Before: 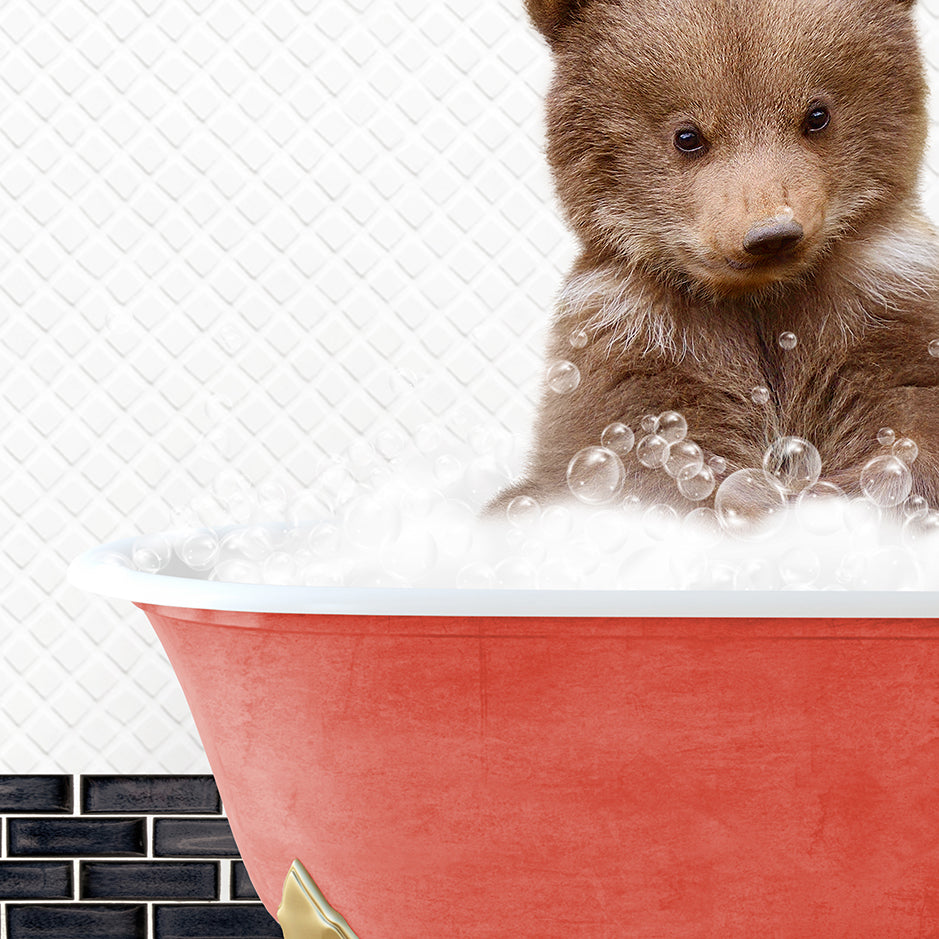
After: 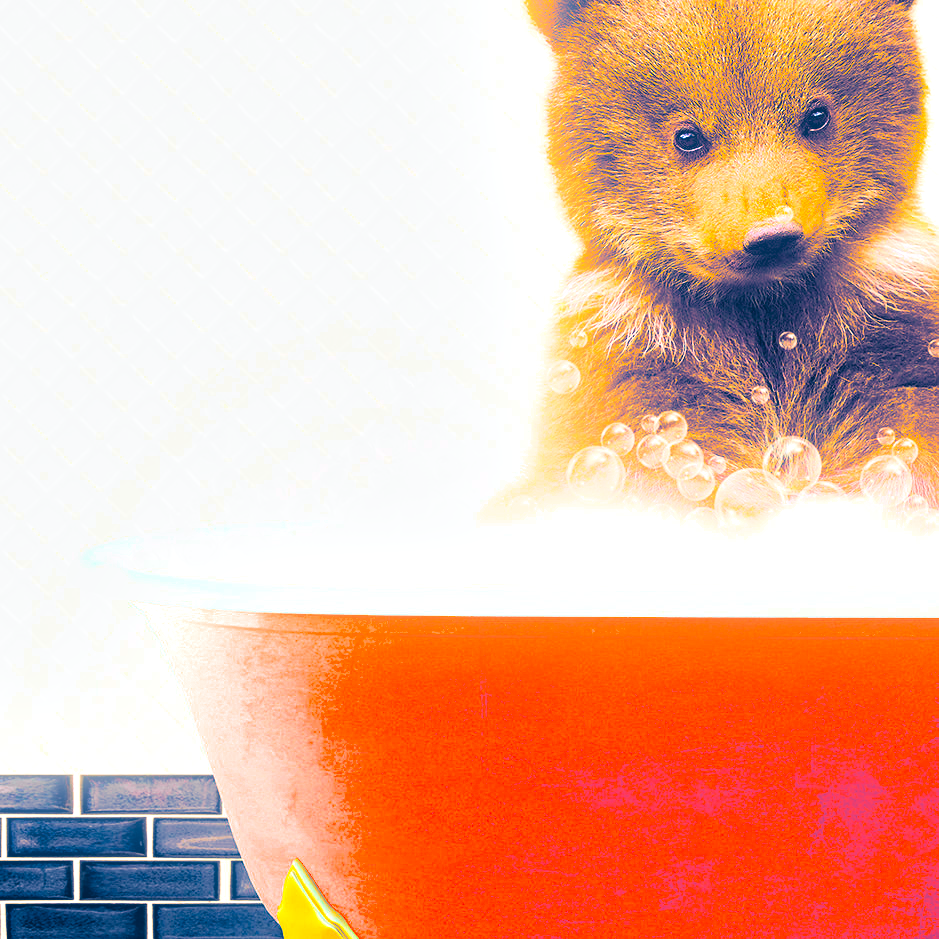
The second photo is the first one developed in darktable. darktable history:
split-toning: shadows › hue 226.8°, shadows › saturation 1, highlights › saturation 0, balance -61.41
bloom: size 16%, threshold 98%, strength 20%
tone curve: curves: ch0 [(0, 0.026) (0.181, 0.223) (0.405, 0.46) (0.456, 0.528) (0.634, 0.728) (0.877, 0.89) (0.984, 0.935)]; ch1 [(0, 0) (0.443, 0.43) (0.492, 0.488) (0.566, 0.579) (0.595, 0.625) (0.65, 0.657) (0.696, 0.725) (1, 1)]; ch2 [(0, 0) (0.33, 0.301) (0.421, 0.443) (0.447, 0.489) (0.495, 0.494) (0.537, 0.57) (0.586, 0.591) (0.663, 0.686) (1, 1)], color space Lab, independent channels, preserve colors none
color balance rgb: linear chroma grading › global chroma 20%, perceptual saturation grading › global saturation 65%, perceptual saturation grading › highlights 50%, perceptual saturation grading › shadows 30%, perceptual brilliance grading › global brilliance 12%, perceptual brilliance grading › highlights 15%, global vibrance 20%
